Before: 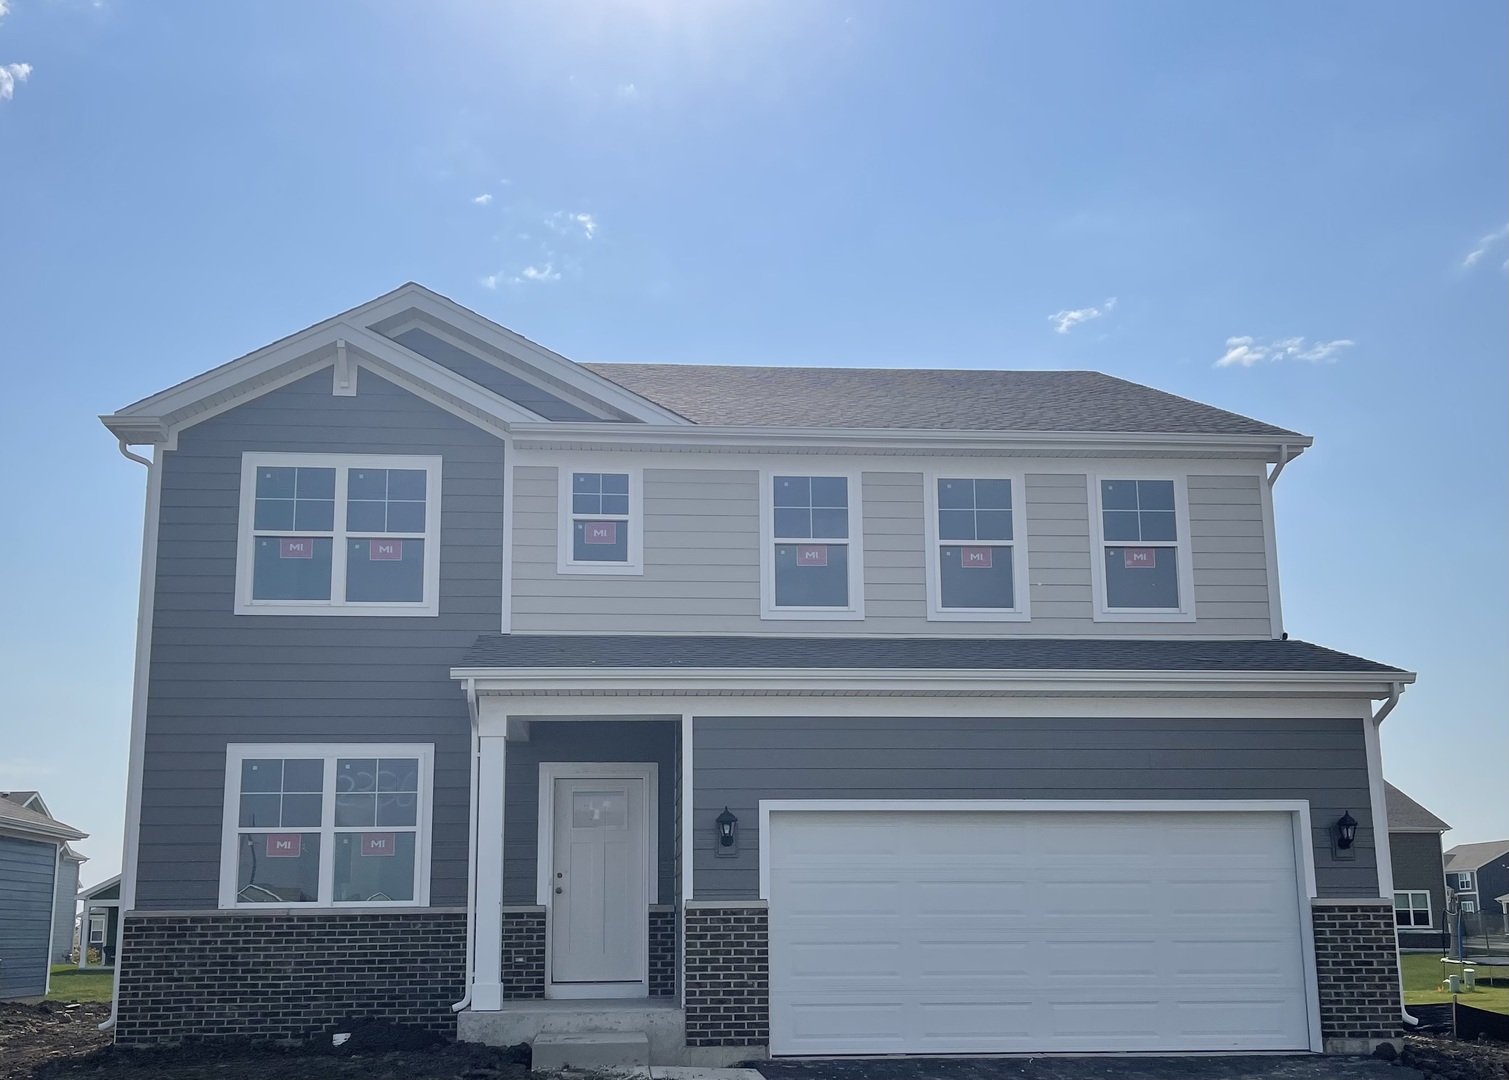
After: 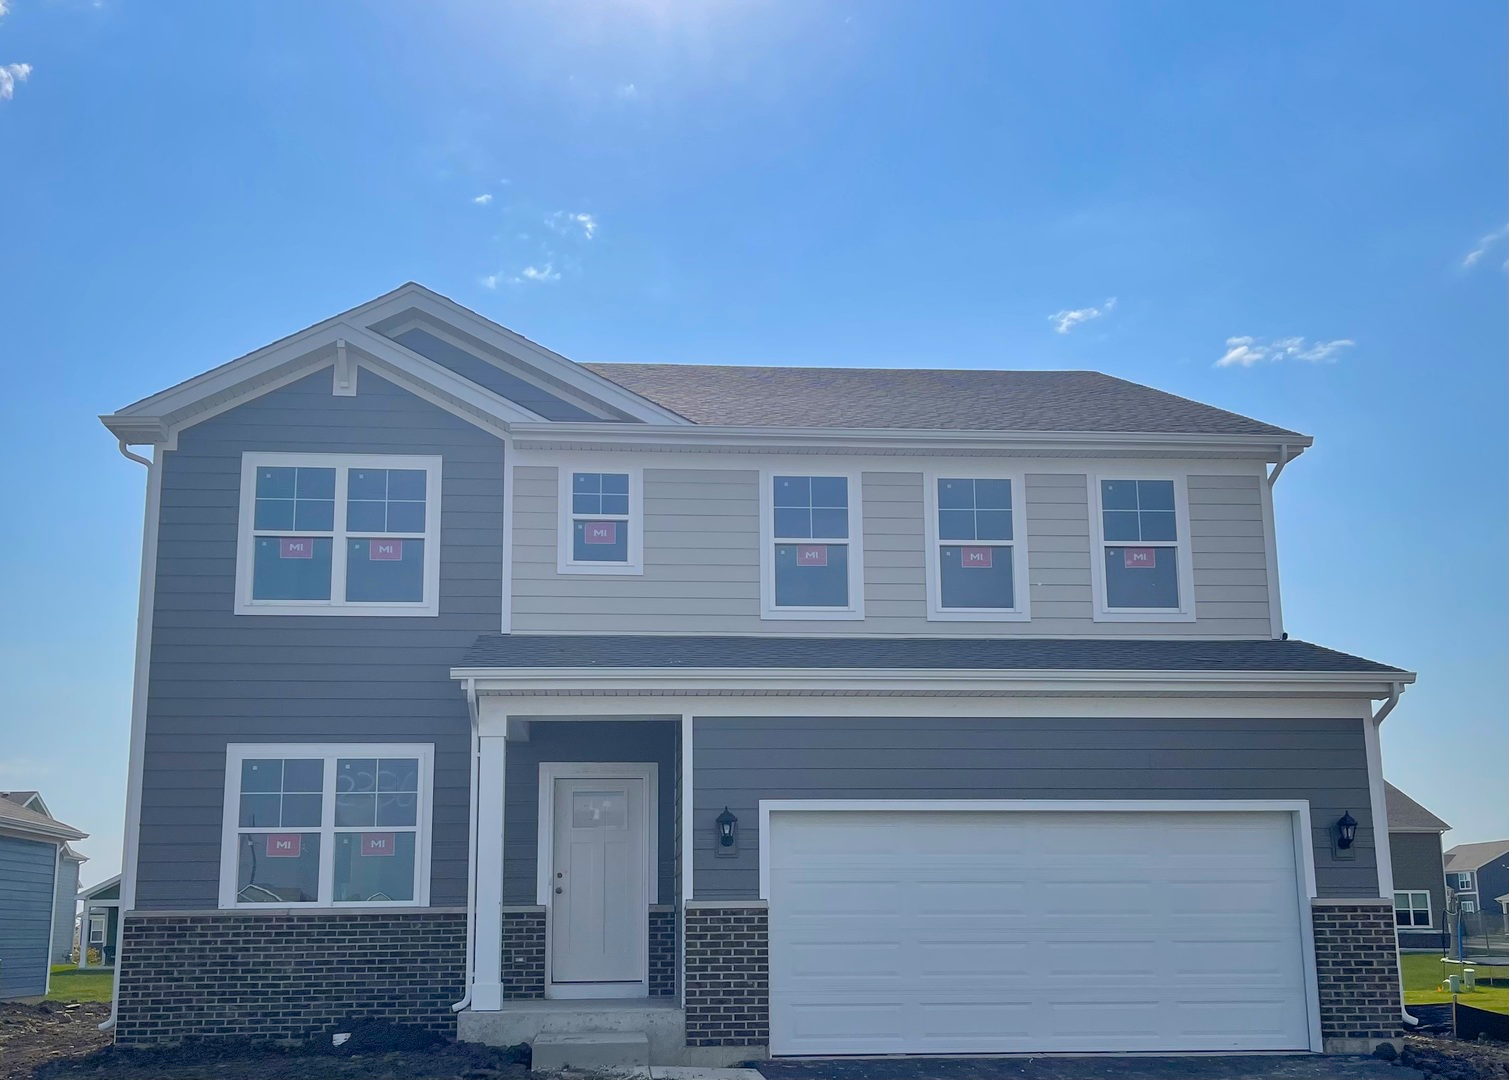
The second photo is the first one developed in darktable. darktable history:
color balance rgb: linear chroma grading › global chroma 15%, perceptual saturation grading › global saturation 30%
shadows and highlights: on, module defaults
